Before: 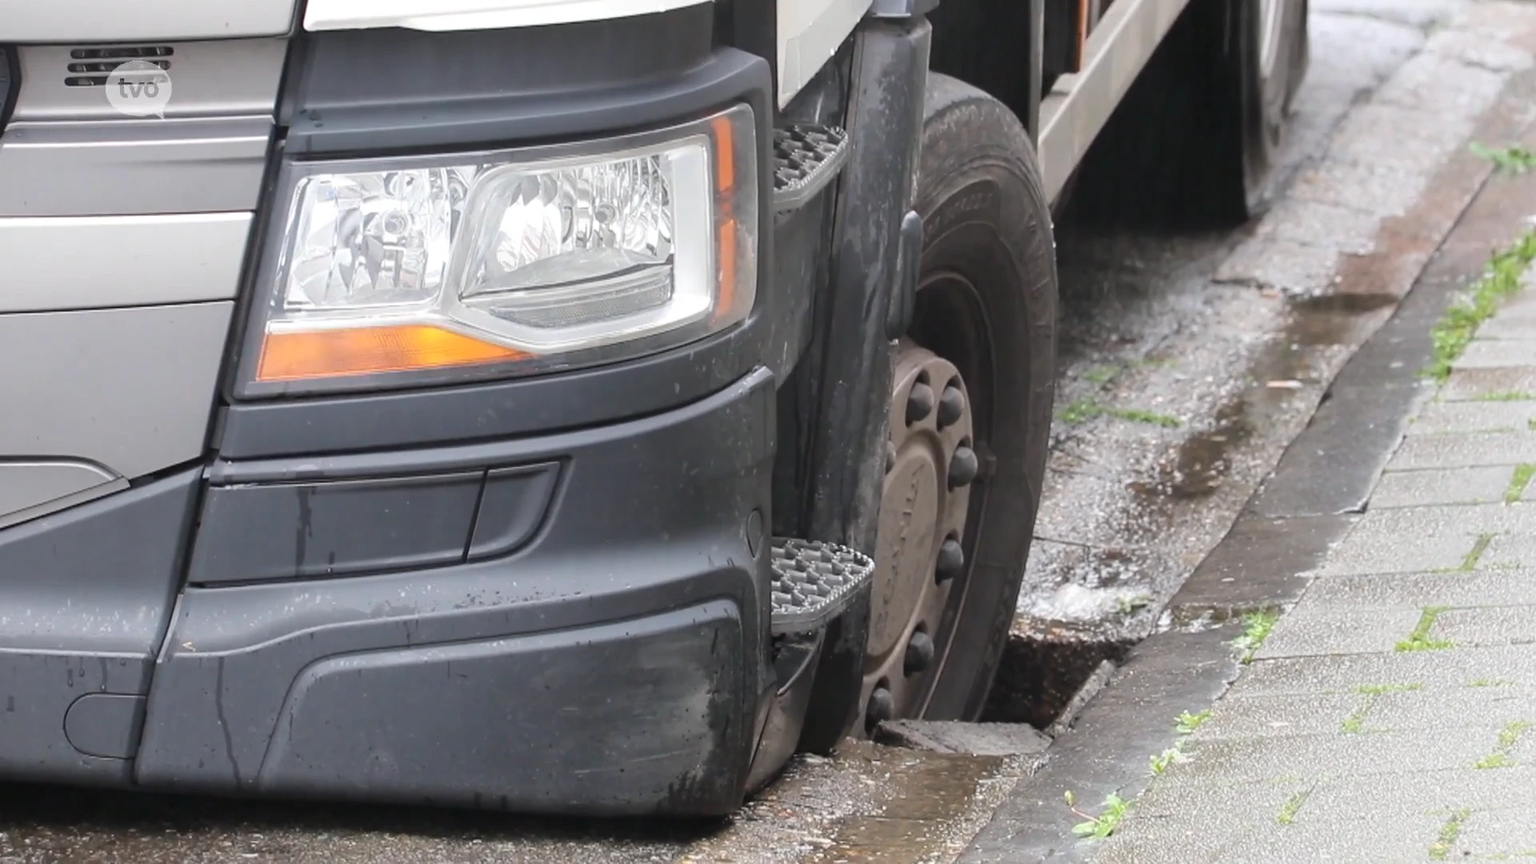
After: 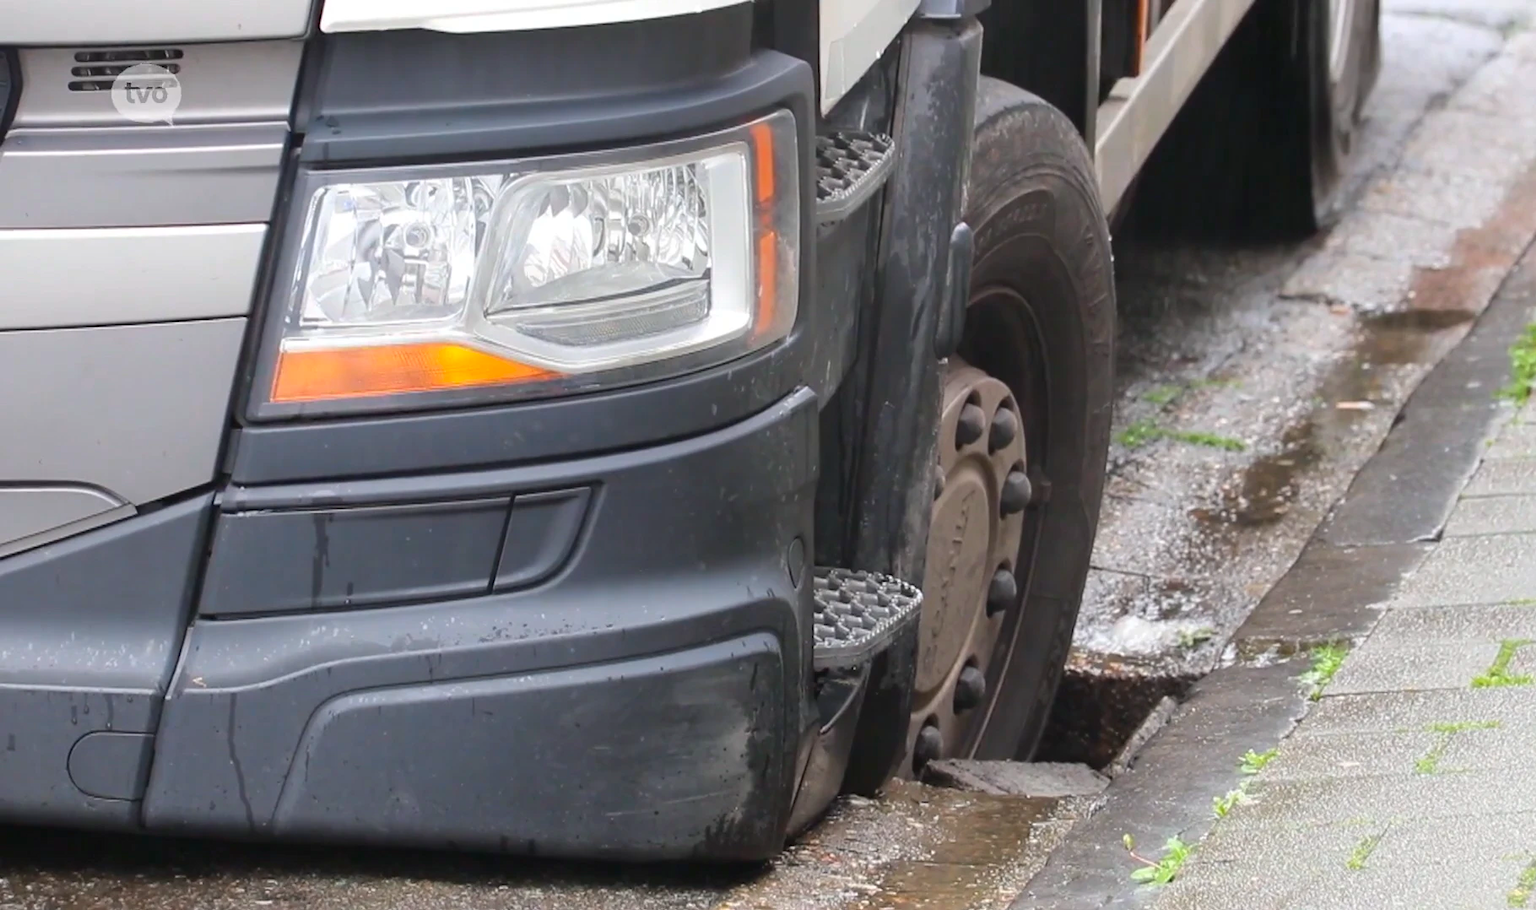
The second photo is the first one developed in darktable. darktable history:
crop and rotate: right 5.167%
contrast brightness saturation: brightness -0.02, saturation 0.35
